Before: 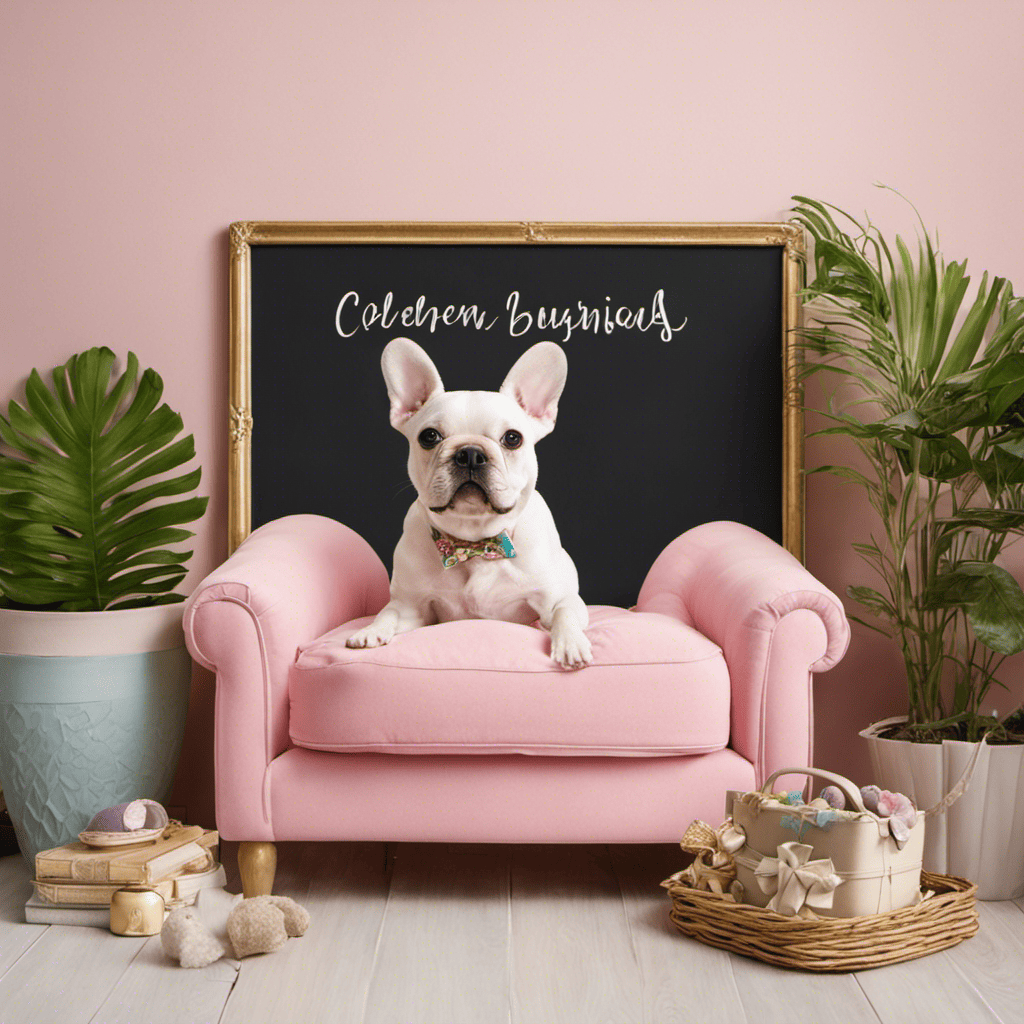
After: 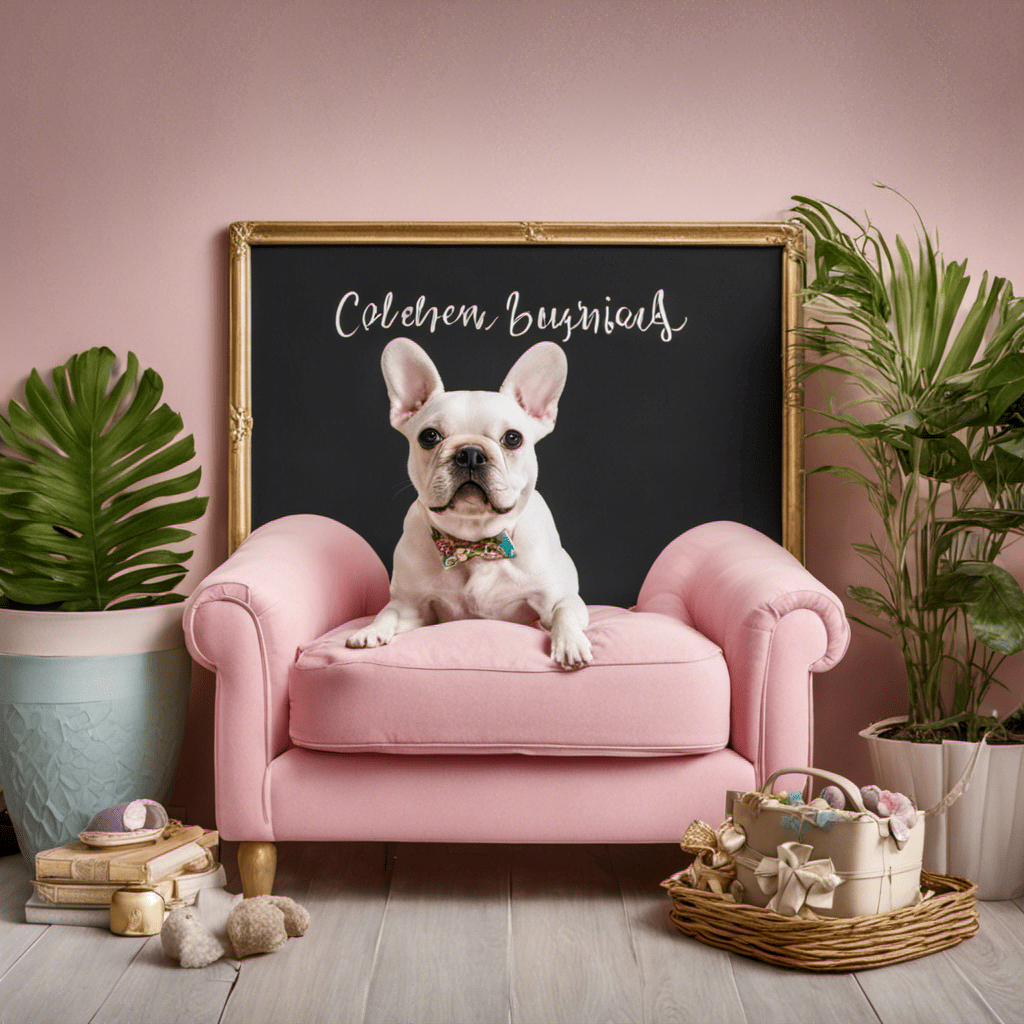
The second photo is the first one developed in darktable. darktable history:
shadows and highlights: shadows 19.77, highlights -84.93, soften with gaussian
local contrast: on, module defaults
